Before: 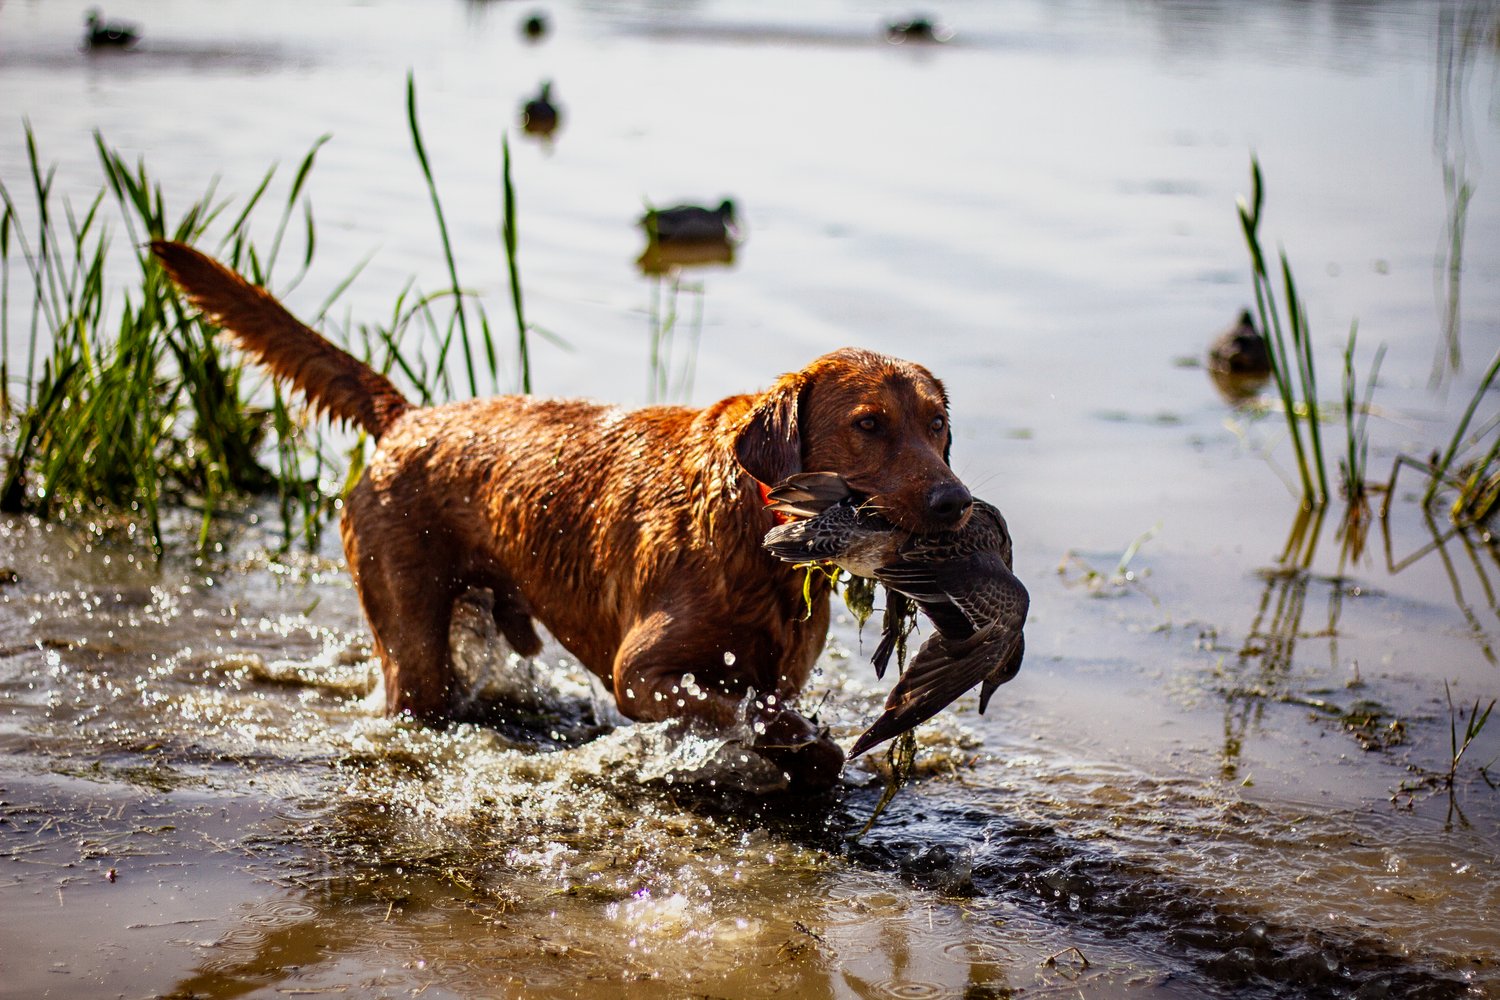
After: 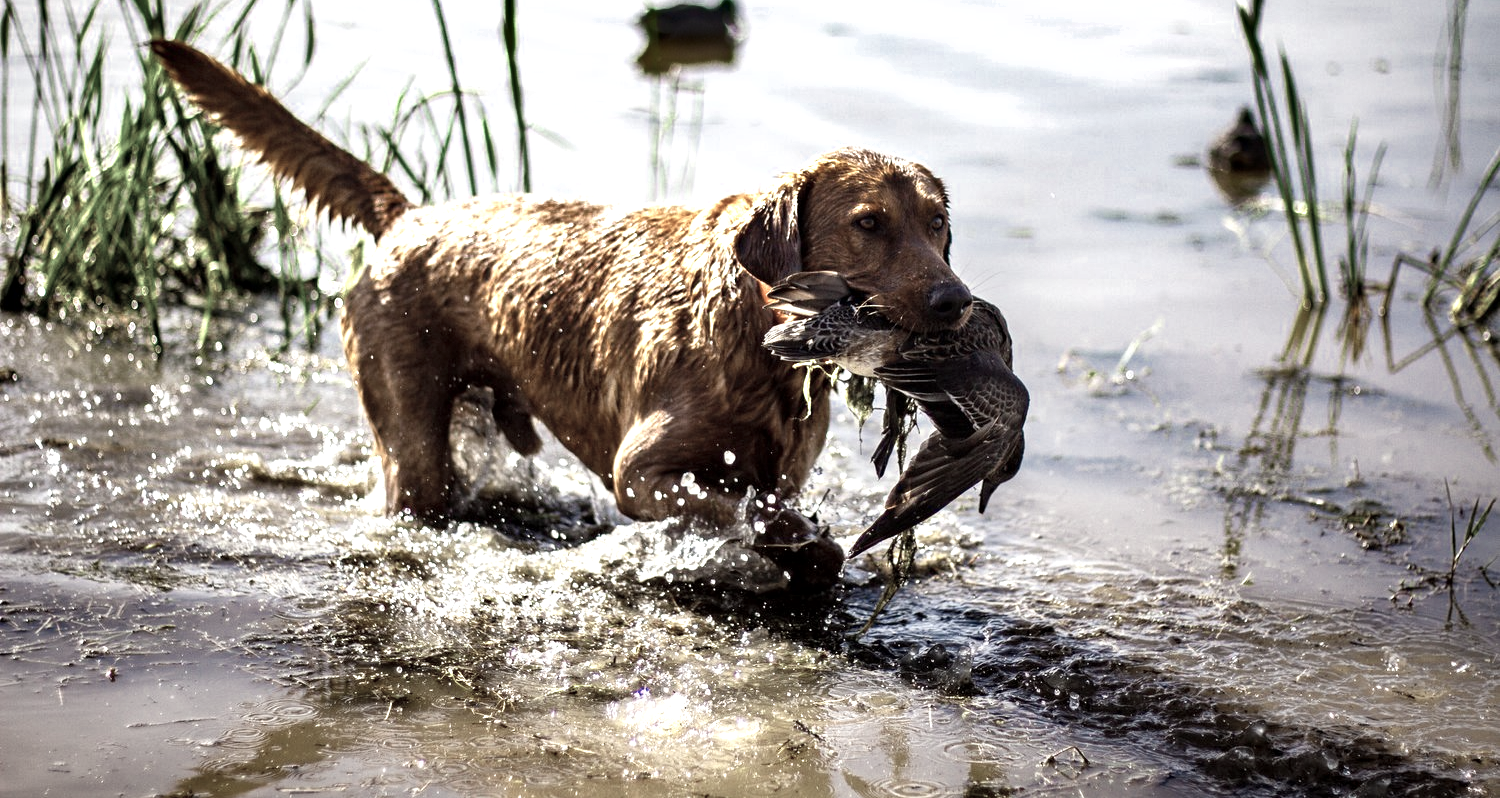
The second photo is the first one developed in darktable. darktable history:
contrast brightness saturation: saturation -0.051
crop and rotate: top 20.109%
color zones: curves: ch0 [(0.25, 0.667) (0.758, 0.368)]; ch1 [(0.215, 0.245) (0.761, 0.373)]; ch2 [(0.247, 0.554) (0.761, 0.436)]
shadows and highlights: soften with gaussian
exposure: black level correction 0.001, exposure 0.499 EV, compensate exposure bias true, compensate highlight preservation false
